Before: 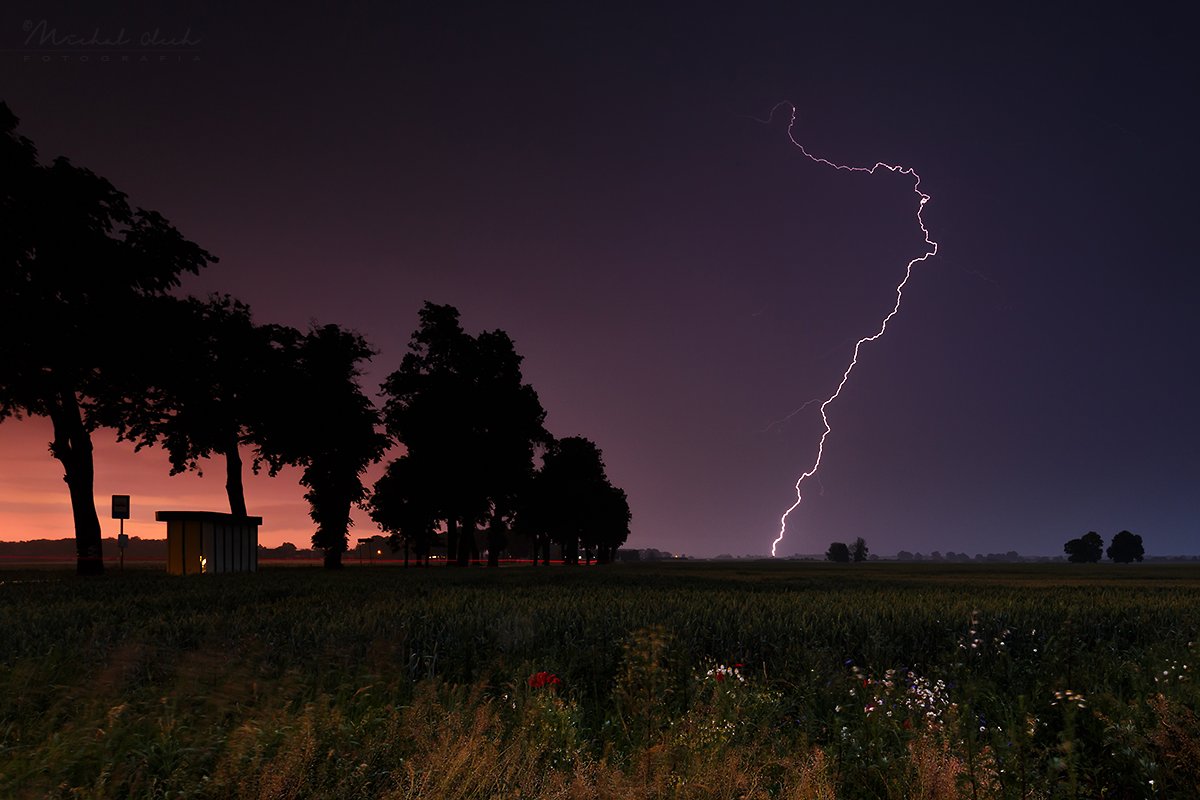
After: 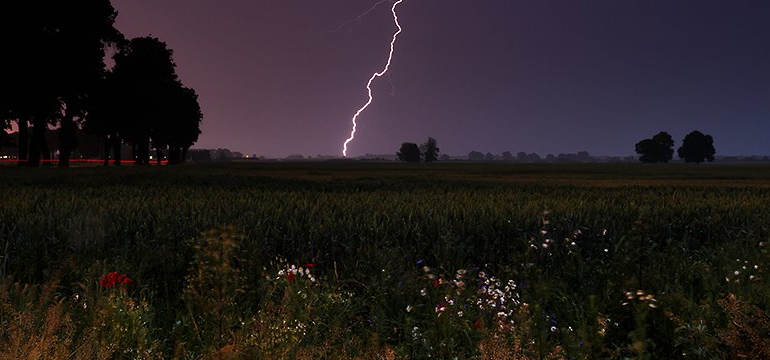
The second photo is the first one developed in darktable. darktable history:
crop and rotate: left 35.757%, top 50.036%, bottom 4.943%
